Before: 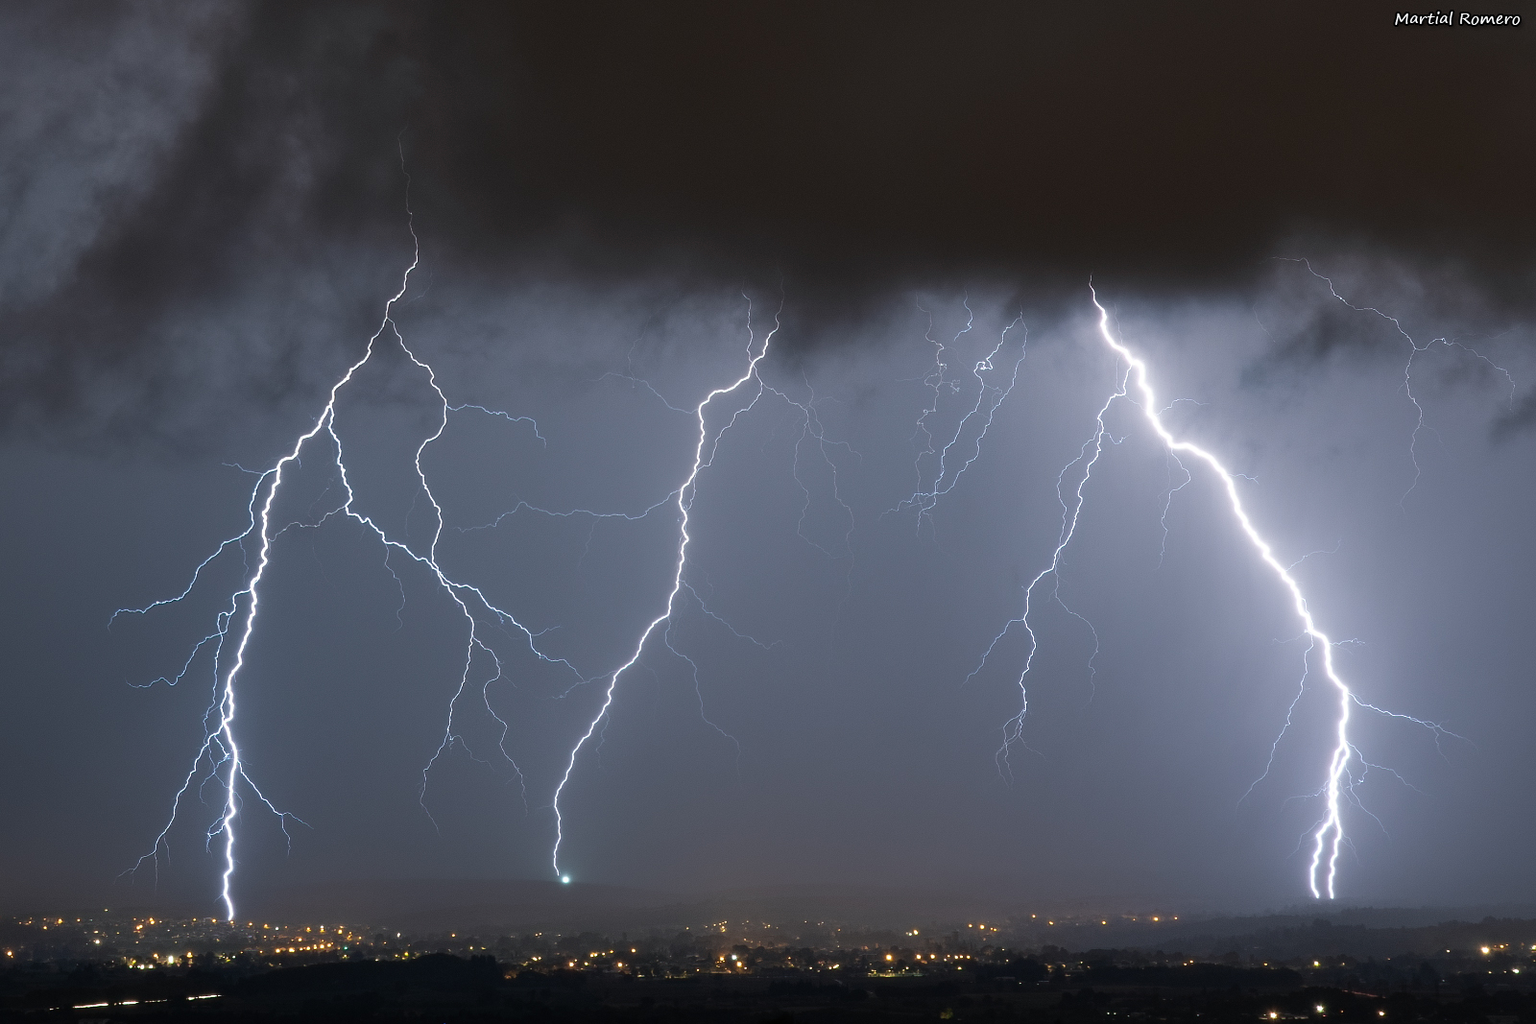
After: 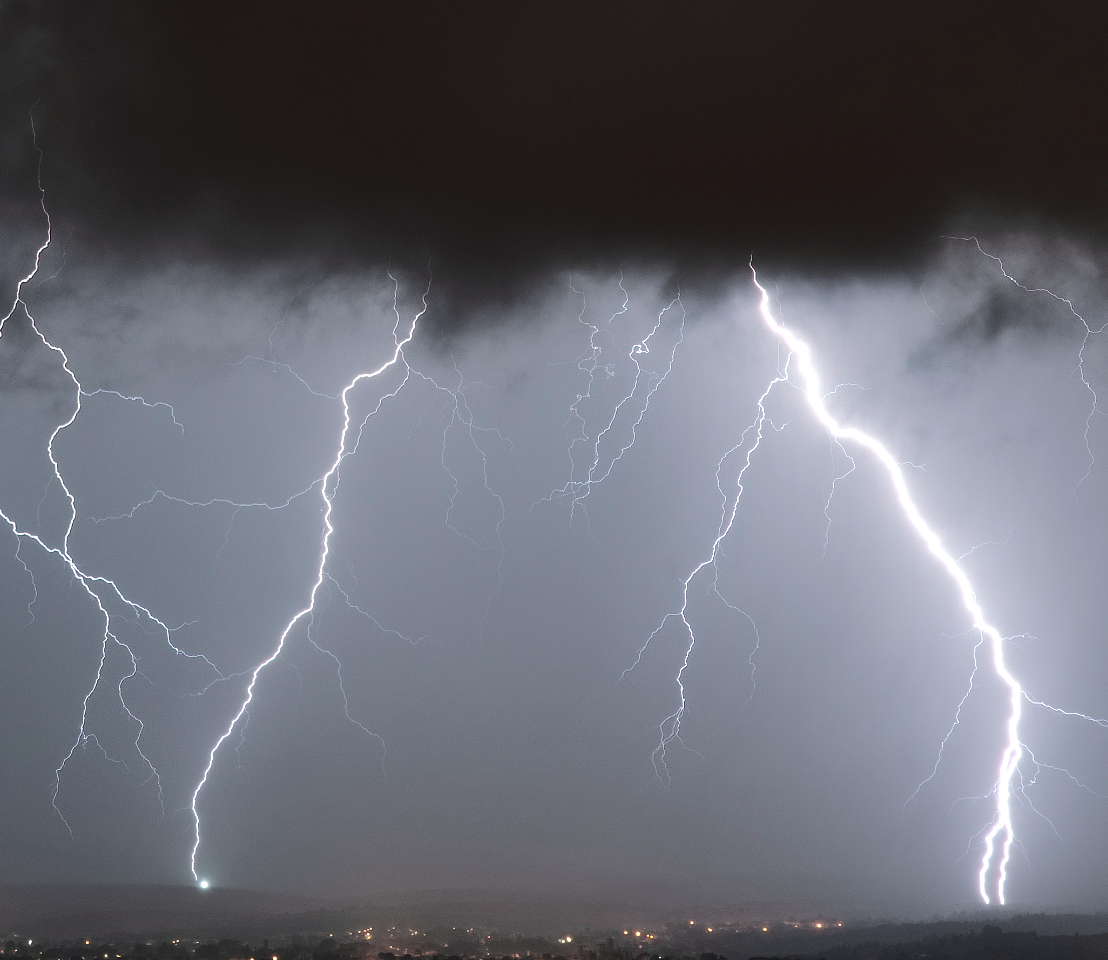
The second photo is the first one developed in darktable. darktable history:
color correction: highlights b* -0.05
exposure: black level correction 0, exposure 0.498 EV, compensate highlight preservation false
crop and rotate: left 24.122%, top 3.011%, right 6.612%, bottom 6.944%
tone curve: curves: ch0 [(0, 0) (0.058, 0.022) (0.265, 0.208) (0.41, 0.417) (0.485, 0.524) (0.638, 0.673) (0.845, 0.828) (0.994, 0.964)]; ch1 [(0, 0) (0.136, 0.146) (0.317, 0.34) (0.382, 0.408) (0.469, 0.482) (0.498, 0.497) (0.557, 0.573) (0.644, 0.643) (0.725, 0.765) (1, 1)]; ch2 [(0, 0) (0.352, 0.403) (0.45, 0.469) (0.502, 0.504) (0.54, 0.524) (0.592, 0.566) (0.638, 0.599) (1, 1)], color space Lab, independent channels, preserve colors none
